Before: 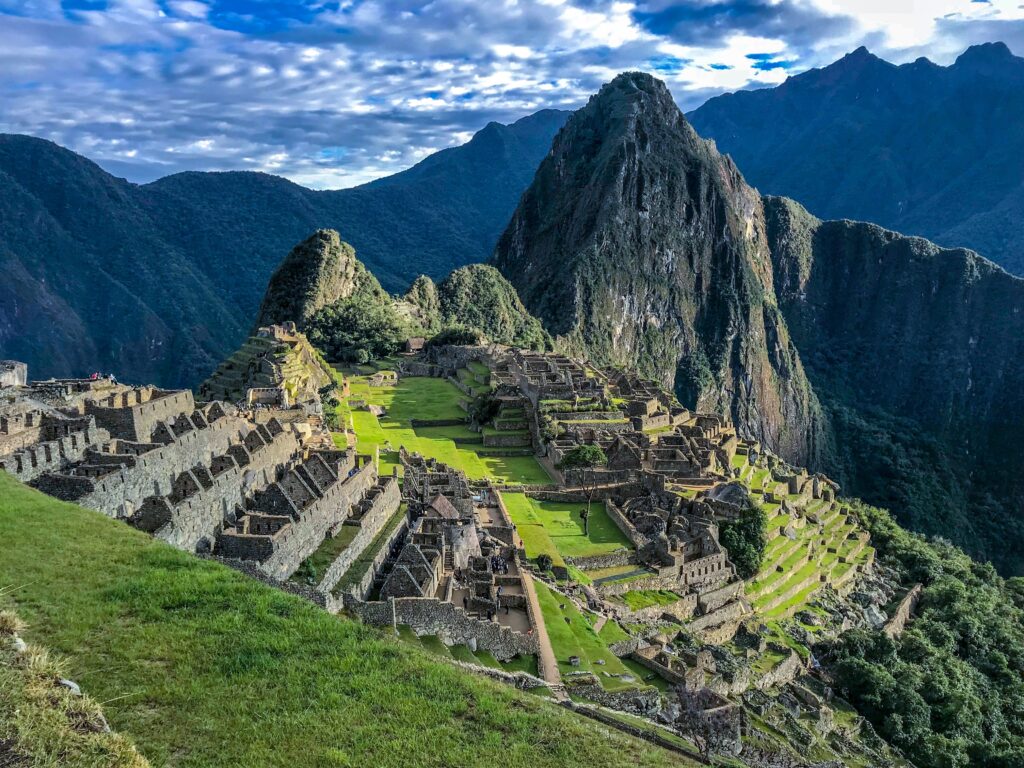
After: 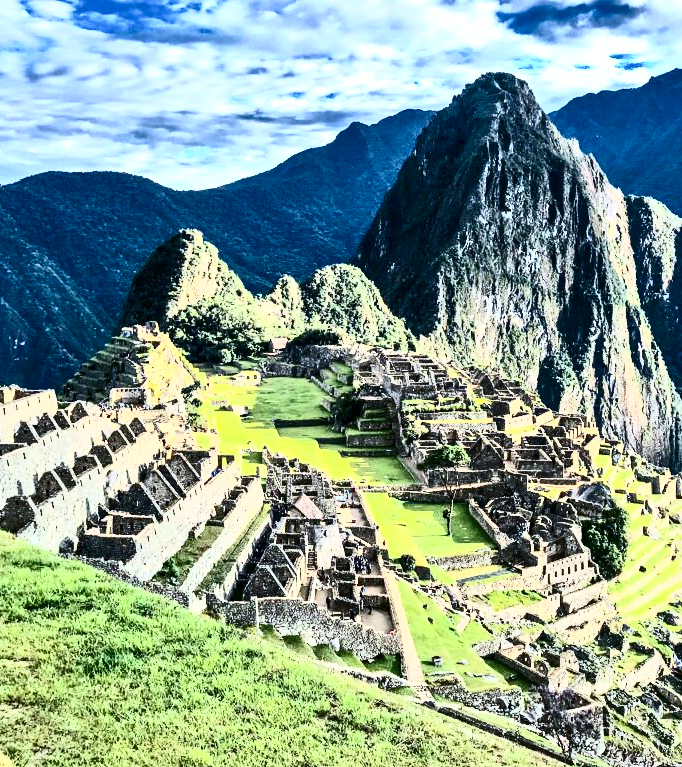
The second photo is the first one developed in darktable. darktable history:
tone equalizer: -7 EV 0.15 EV, -6 EV 0.6 EV, -5 EV 1.15 EV, -4 EV 1.33 EV, -3 EV 1.15 EV, -2 EV 0.6 EV, -1 EV 0.15 EV, mask exposure compensation -0.5 EV
crop and rotate: left 13.409%, right 19.924%
contrast brightness saturation: contrast 0.93, brightness 0.2
